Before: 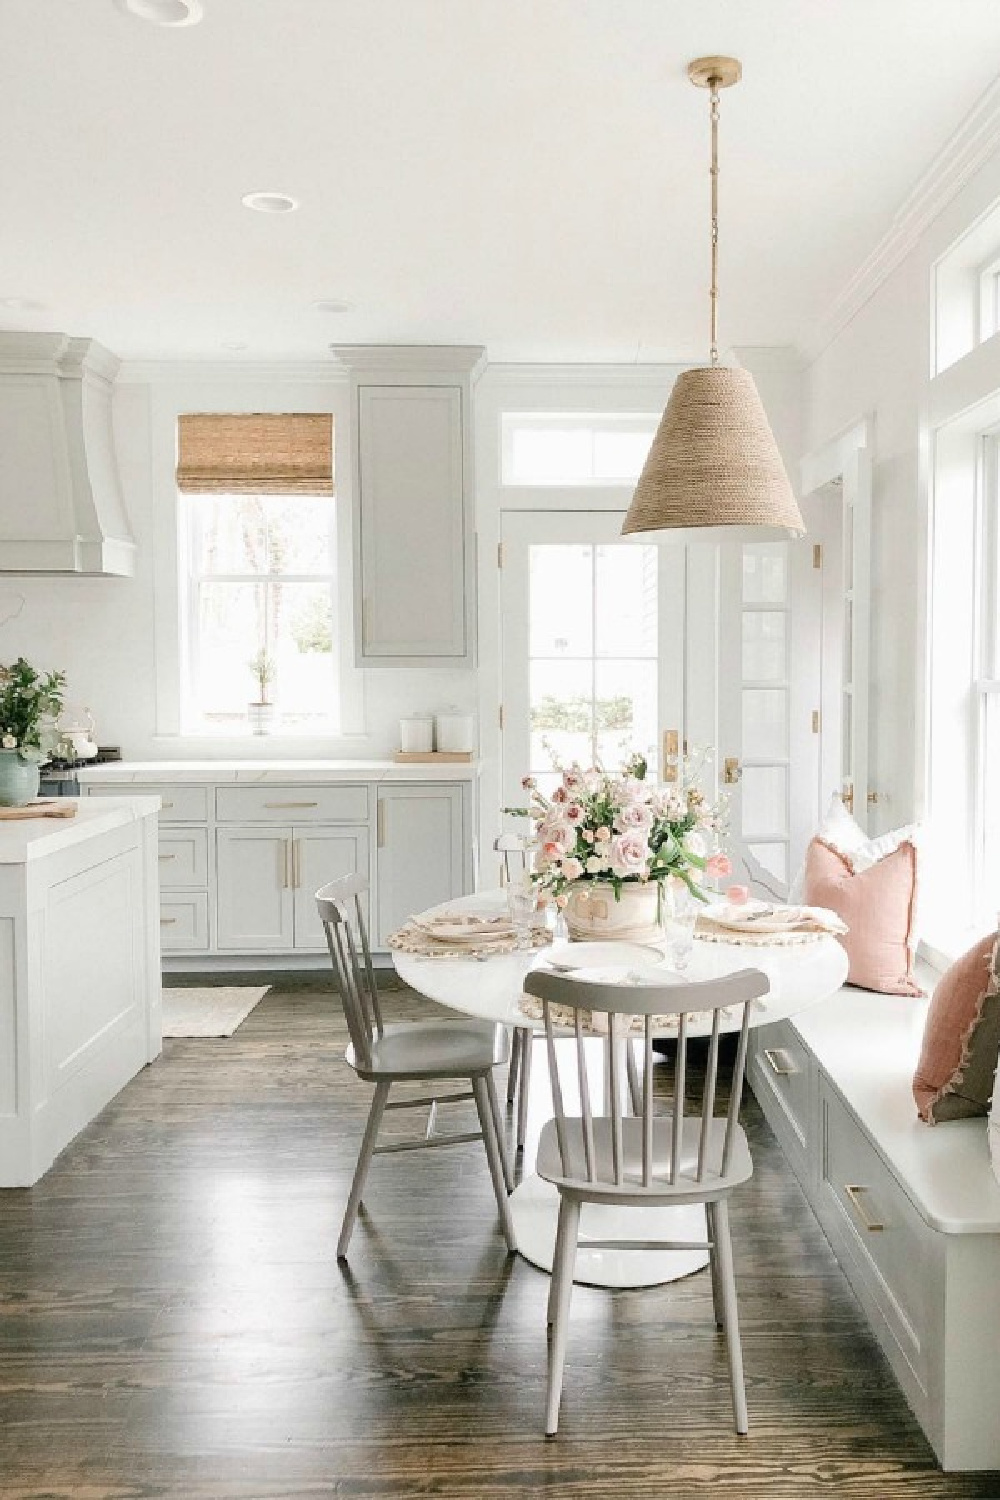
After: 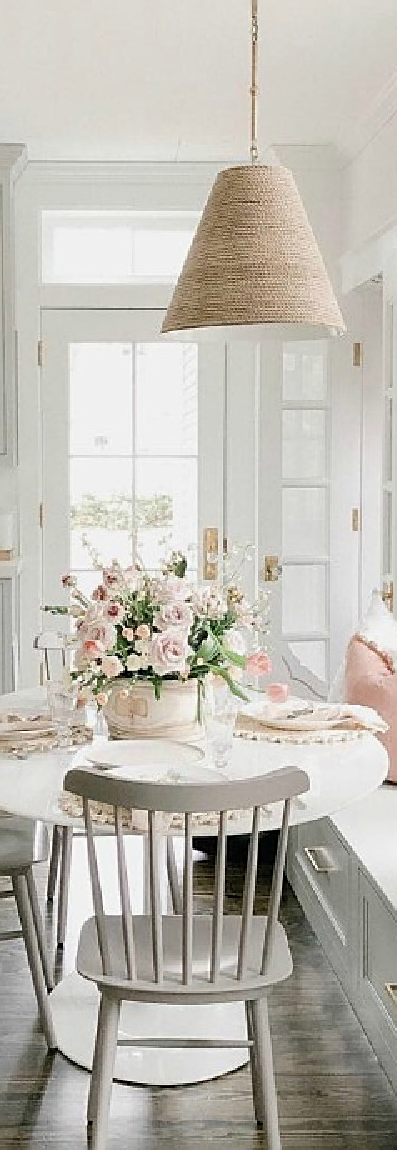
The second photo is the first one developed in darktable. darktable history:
exposure: exposure -0.145 EV, compensate exposure bias true, compensate highlight preservation false
sharpen: on, module defaults
crop: left 46.064%, top 13.474%, right 14.231%, bottom 9.817%
